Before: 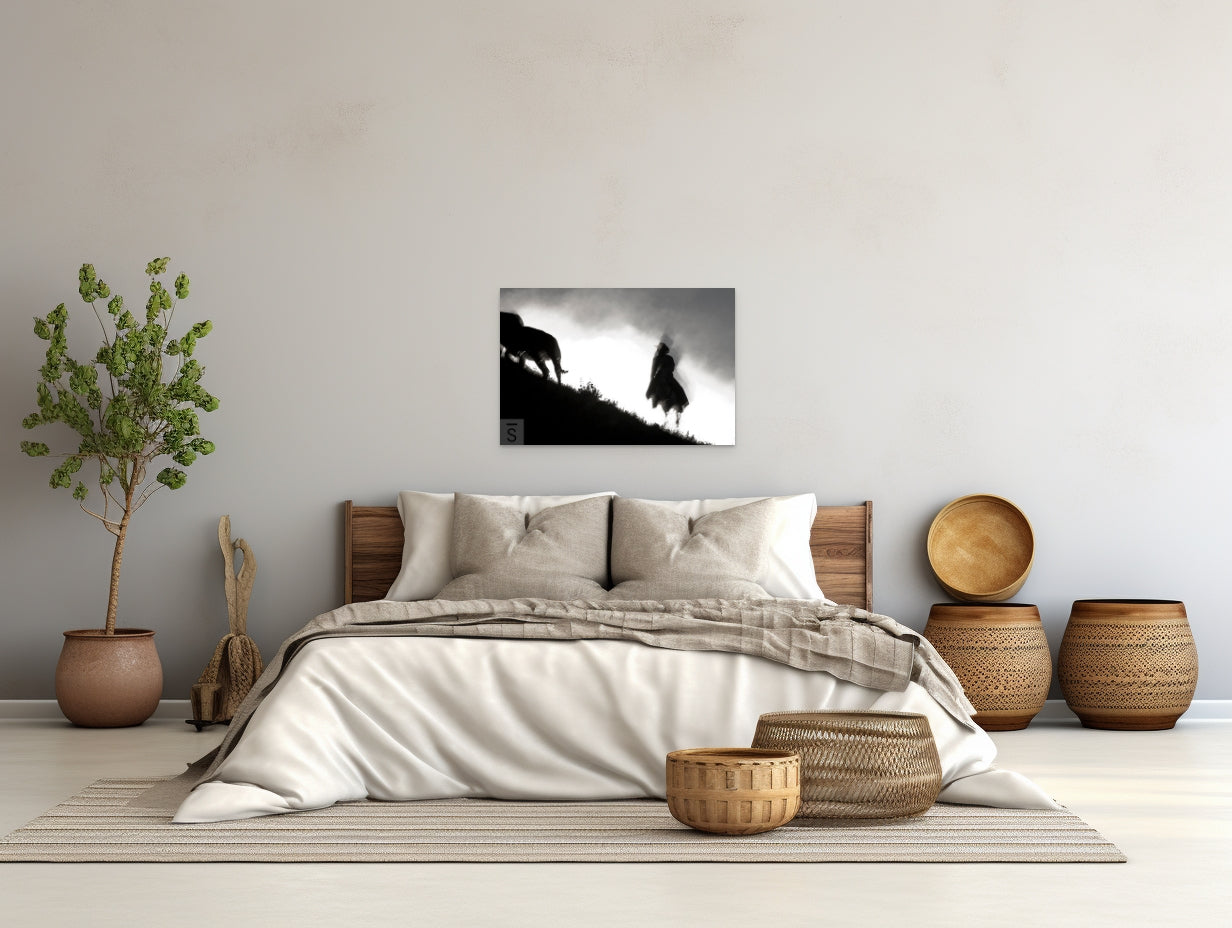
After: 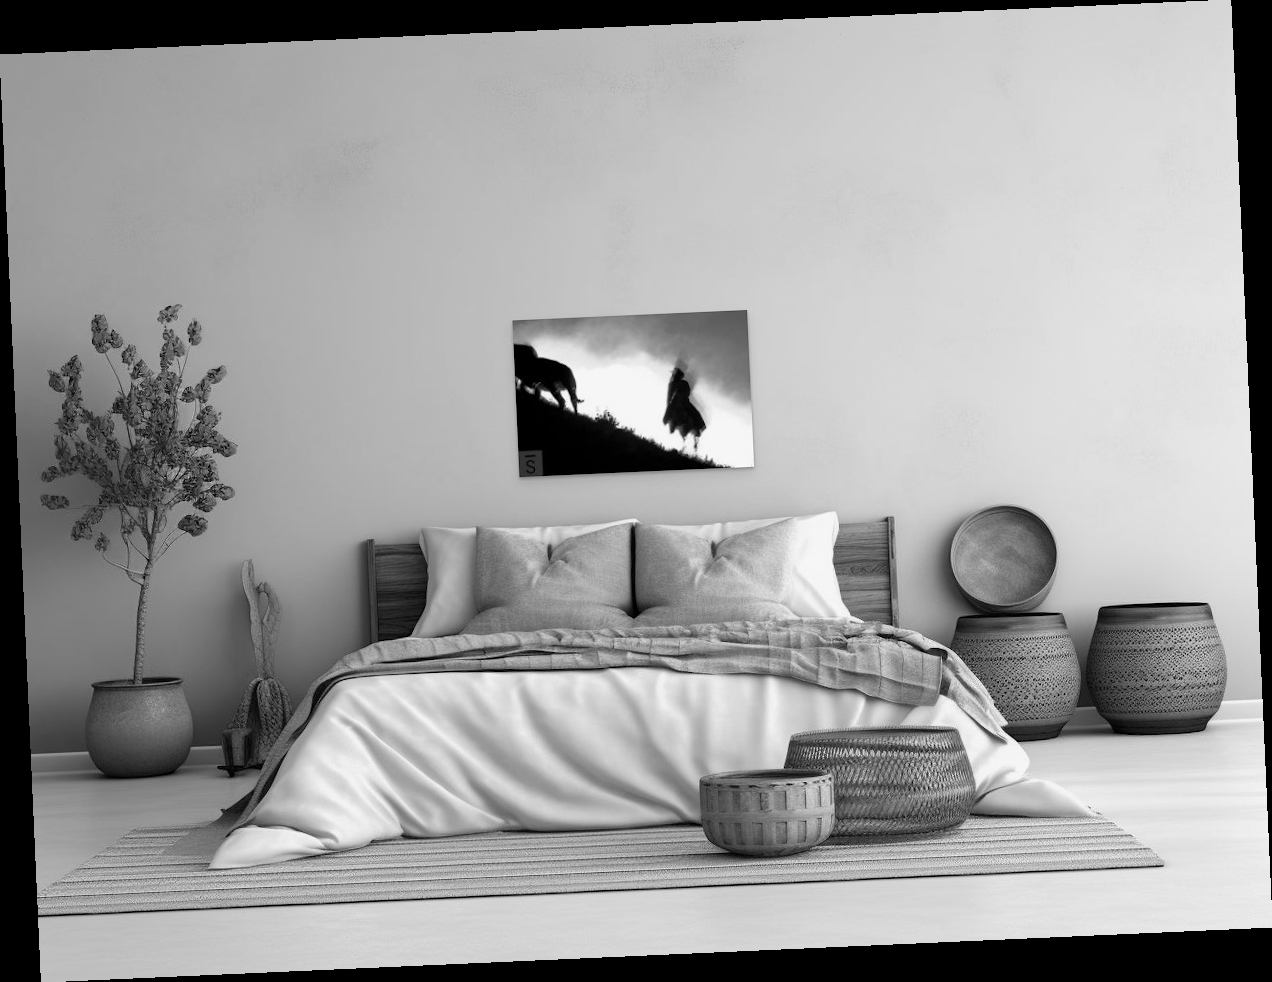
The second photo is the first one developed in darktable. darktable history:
rotate and perspective: rotation -2.56°, automatic cropping off
color calibration: output gray [0.18, 0.41, 0.41, 0], gray › normalize channels true, illuminant same as pipeline (D50), adaptation XYZ, x 0.346, y 0.359, gamut compression 0
